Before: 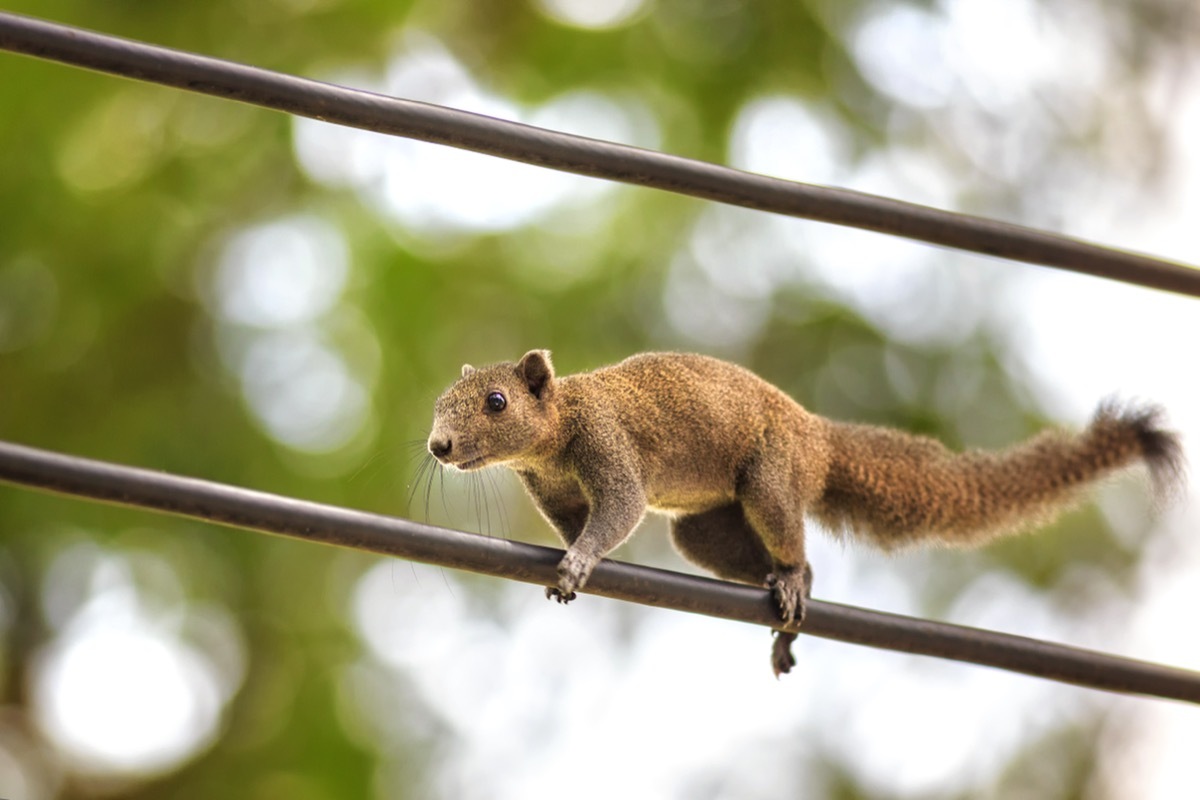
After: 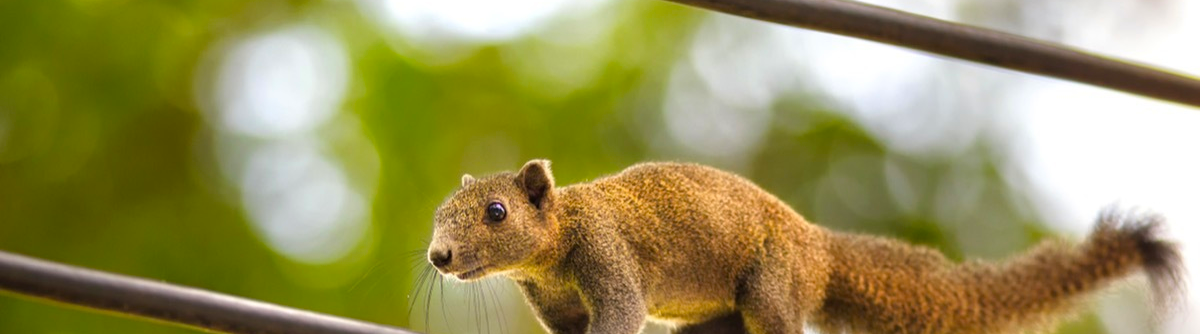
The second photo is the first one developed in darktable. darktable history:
color balance rgb: perceptual saturation grading › global saturation 30%, global vibrance 10%
crop and rotate: top 23.84%, bottom 34.294%
